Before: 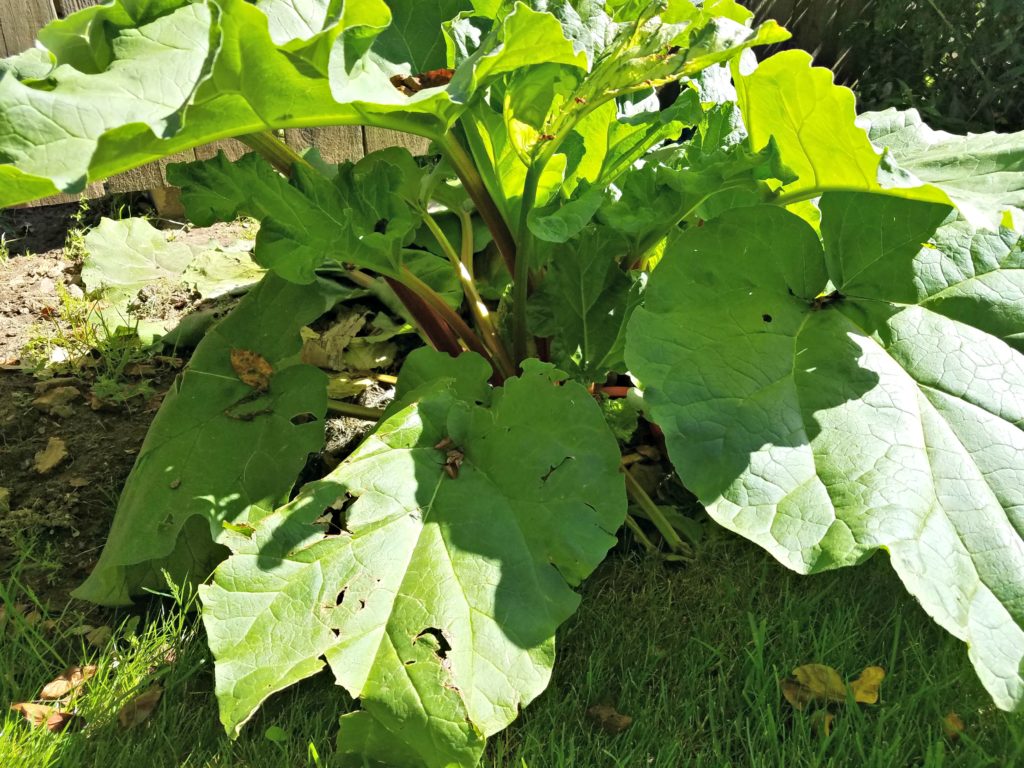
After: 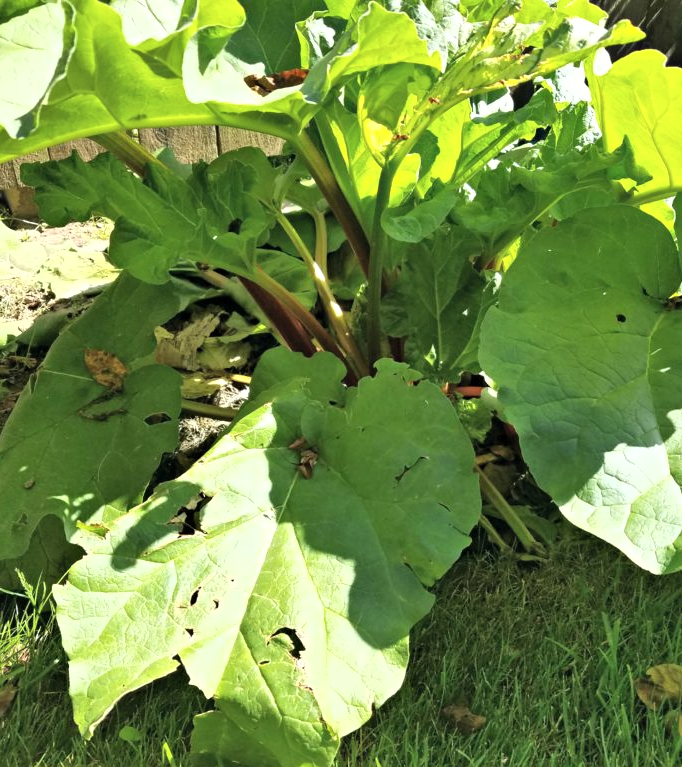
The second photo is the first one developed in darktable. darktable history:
shadows and highlights: radius 110.96, shadows 51.49, white point adjustment 9.08, highlights -6.09, soften with gaussian
color zones: curves: ch0 [(0, 0.5) (0.143, 0.5) (0.286, 0.5) (0.429, 0.5) (0.571, 0.5) (0.714, 0.476) (0.857, 0.5) (1, 0.5)]; ch2 [(0, 0.5) (0.143, 0.5) (0.286, 0.5) (0.429, 0.5) (0.571, 0.5) (0.714, 0.487) (0.857, 0.5) (1, 0.5)]
crop and rotate: left 14.34%, right 18.985%
